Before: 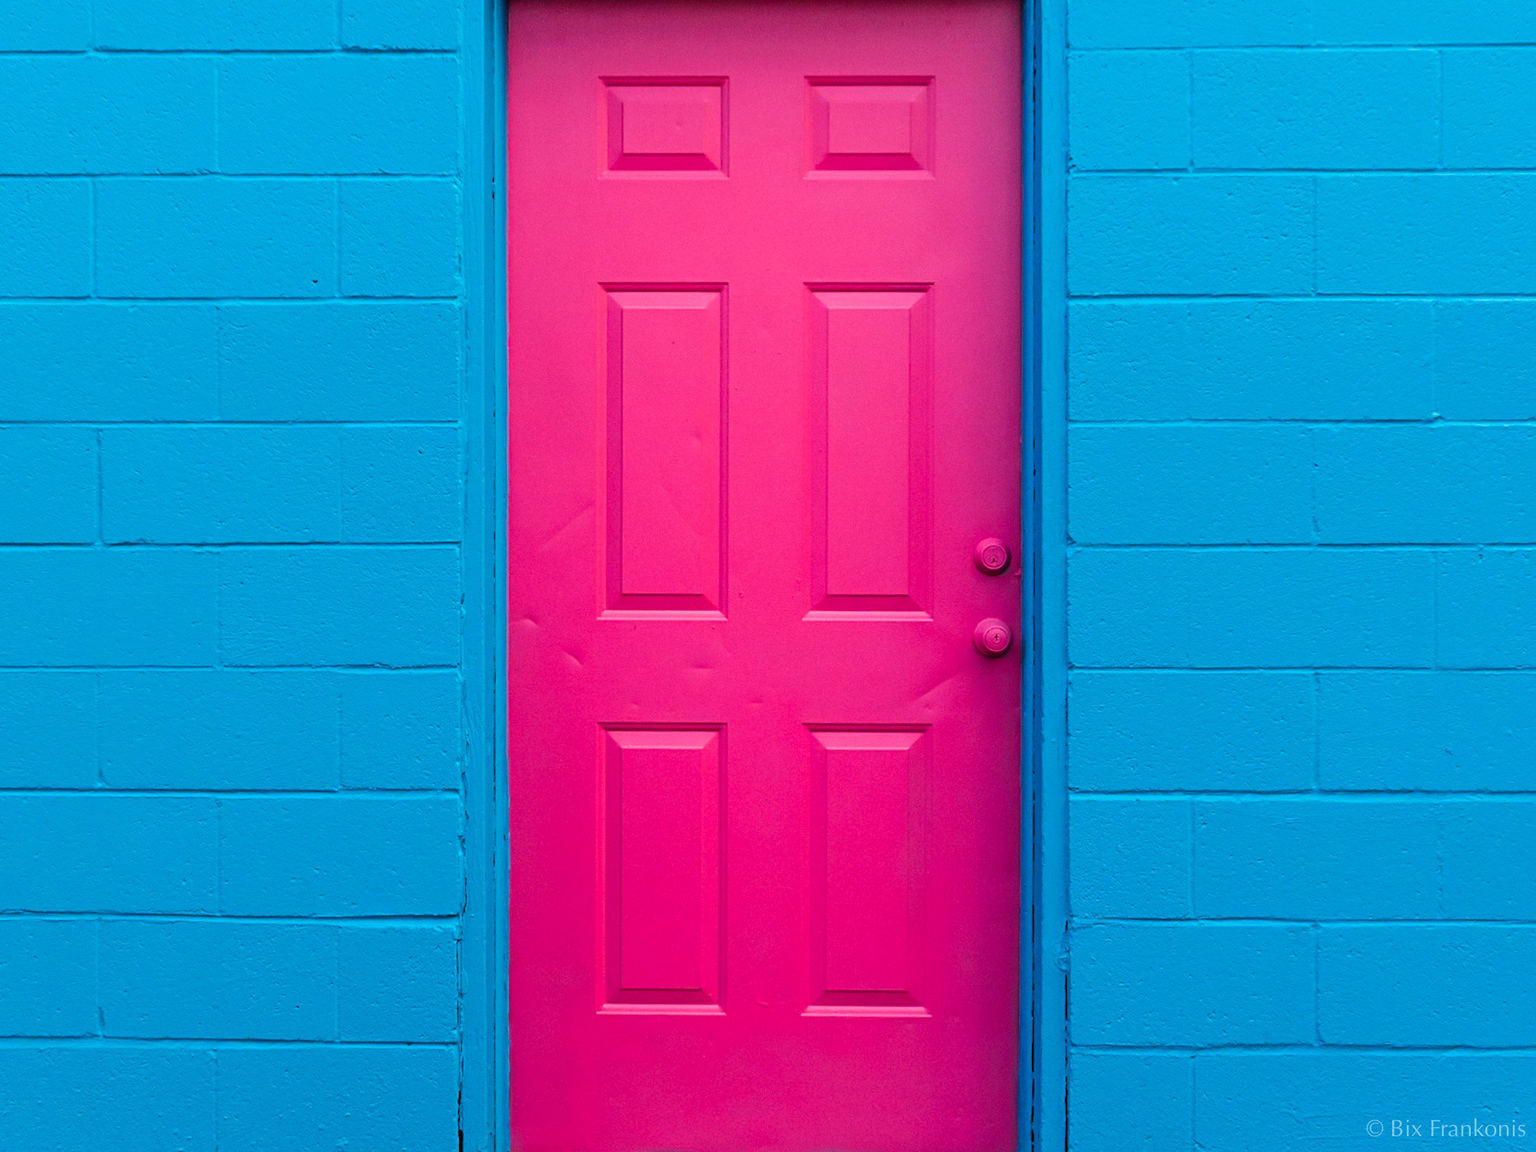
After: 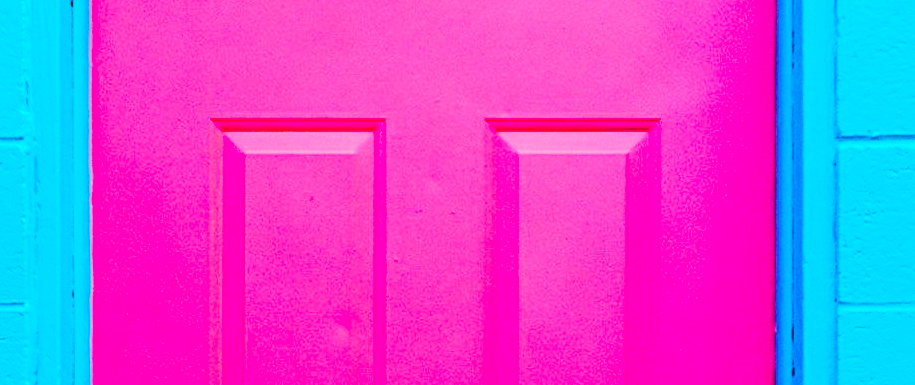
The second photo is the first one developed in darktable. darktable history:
tone curve: curves: ch0 [(0, 0) (0.003, 0.054) (0.011, 0.057) (0.025, 0.056) (0.044, 0.062) (0.069, 0.071) (0.1, 0.088) (0.136, 0.111) (0.177, 0.146) (0.224, 0.19) (0.277, 0.261) (0.335, 0.363) (0.399, 0.458) (0.468, 0.562) (0.543, 0.653) (0.623, 0.725) (0.709, 0.801) (0.801, 0.853) (0.898, 0.915) (1, 1)], preserve colors none
color correction: highlights a* -7.33, highlights b* 1.26, shadows a* -3.55, saturation 1.4
crop: left 28.64%, top 16.832%, right 26.637%, bottom 58.055%
contrast brightness saturation: contrast 0.2, brightness 0.16, saturation 0.22
